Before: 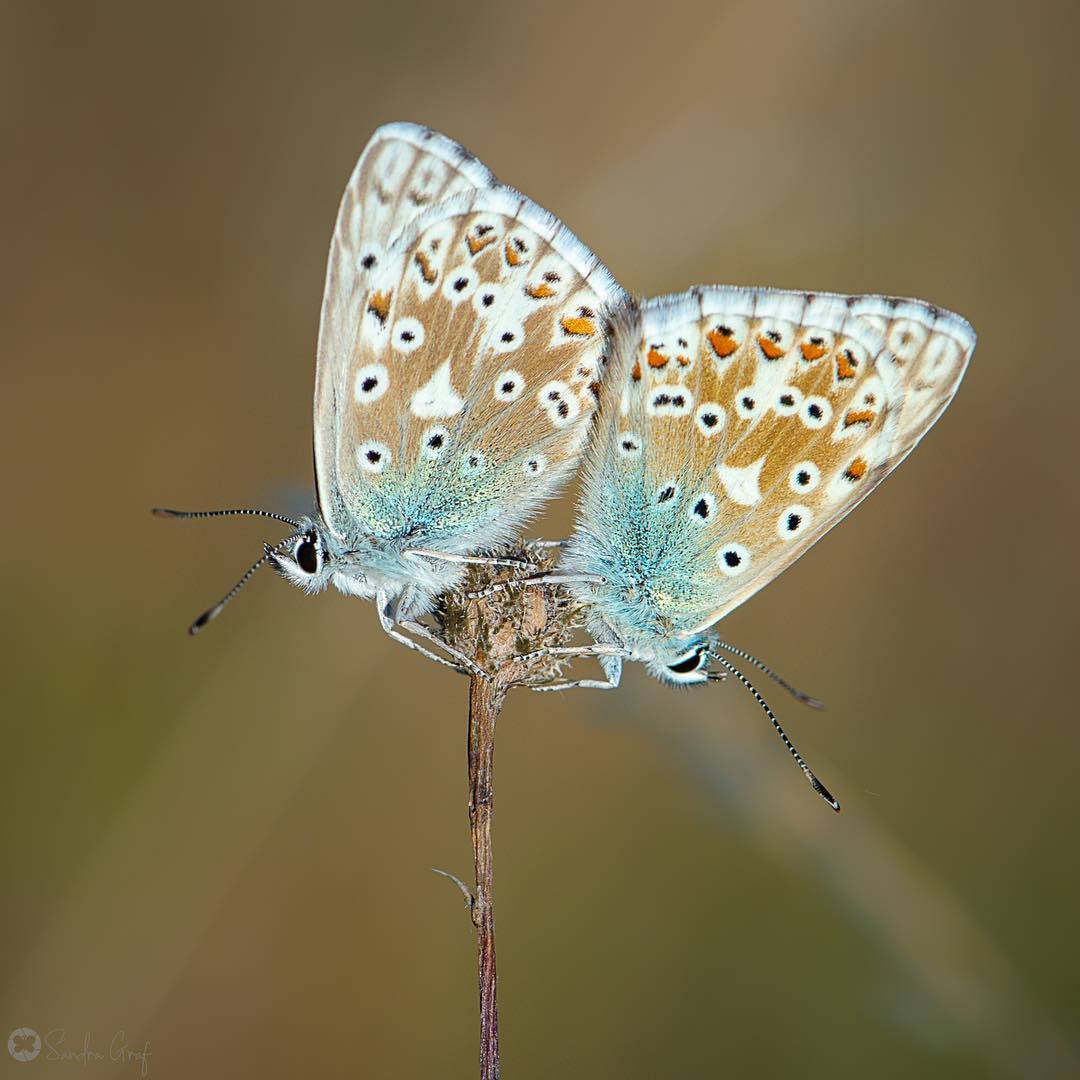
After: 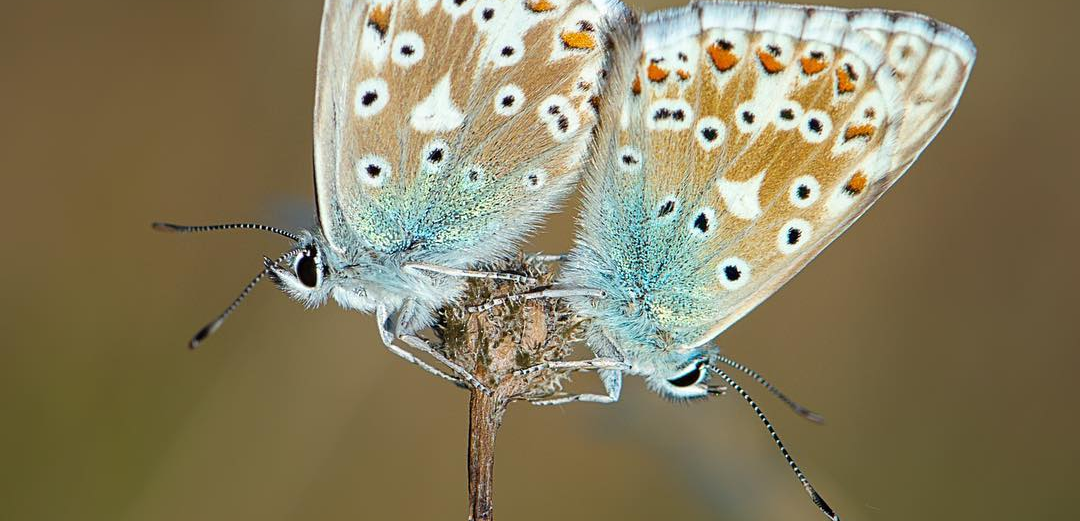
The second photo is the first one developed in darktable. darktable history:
exposure: compensate highlight preservation false
crop and rotate: top 26.511%, bottom 25.173%
